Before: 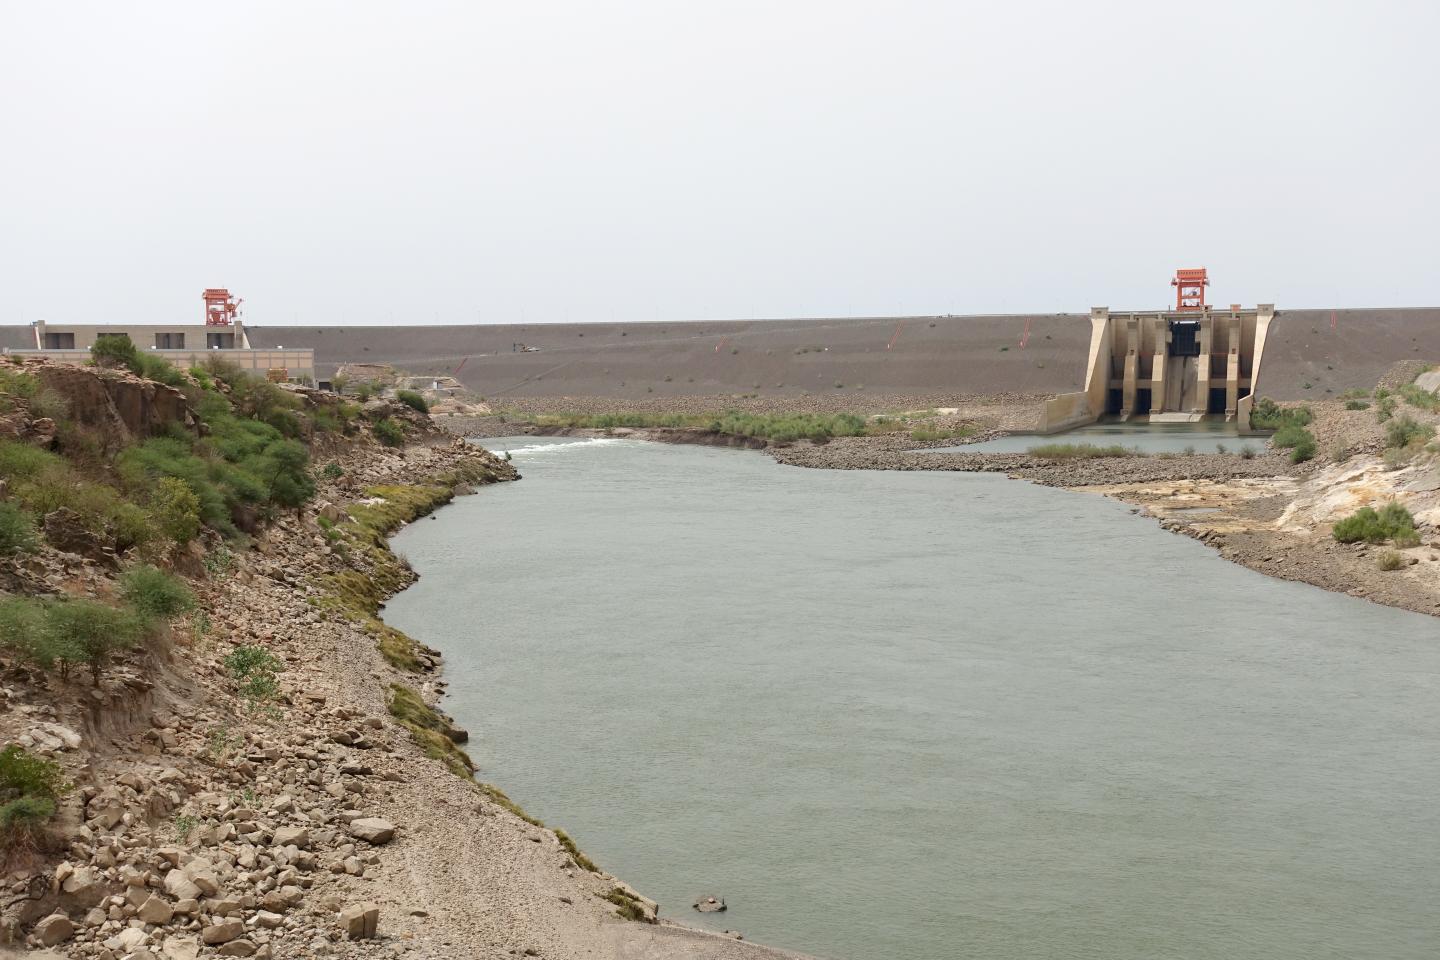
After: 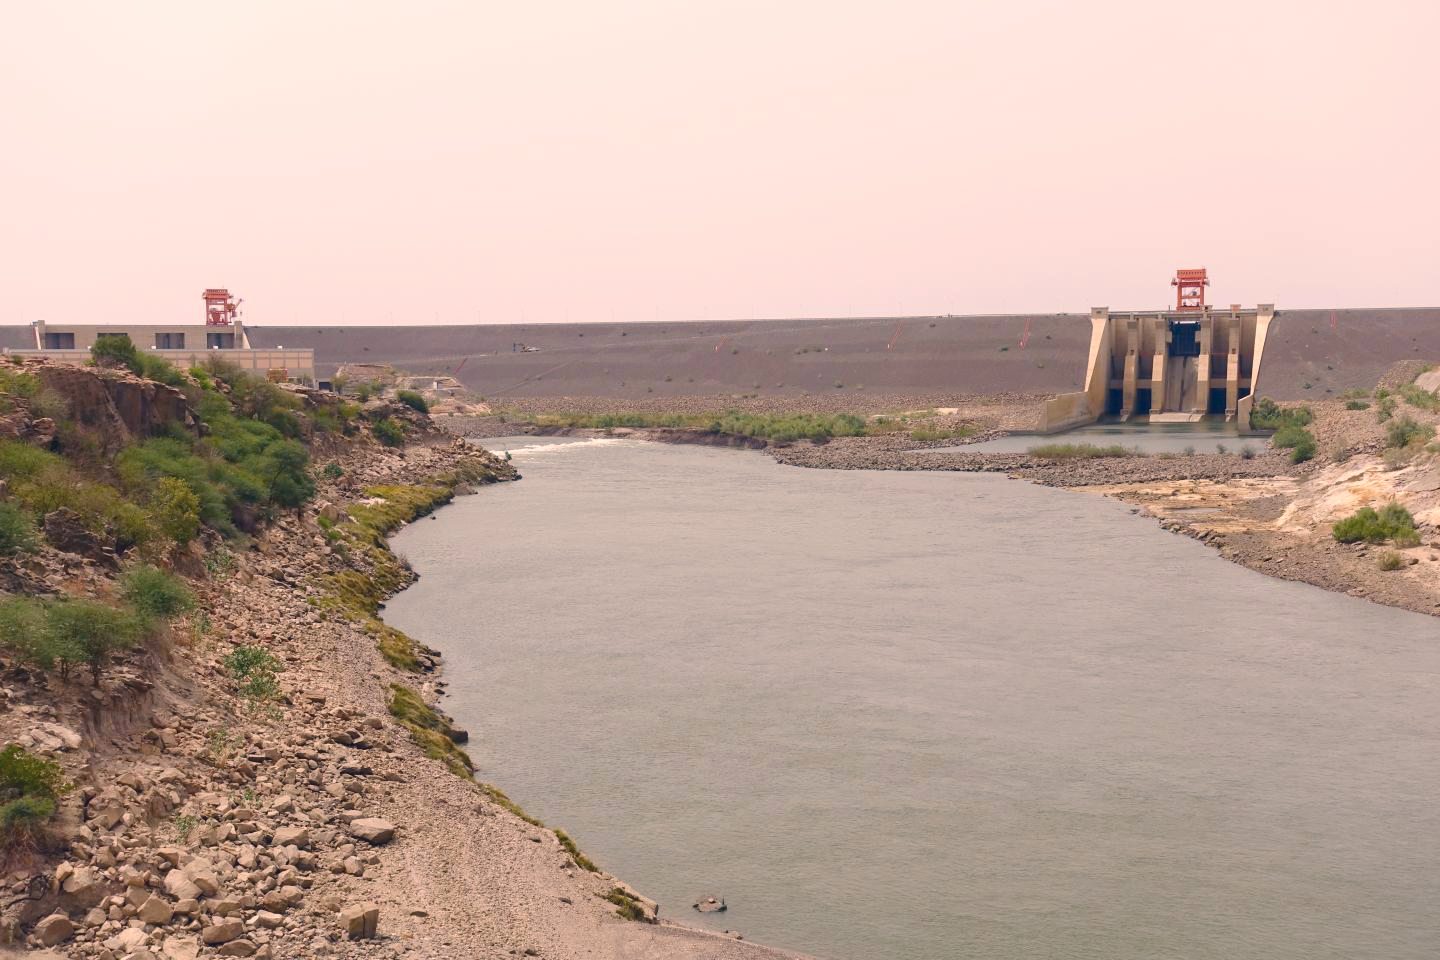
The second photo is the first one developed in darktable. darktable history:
color correction: highlights a* 14.46, highlights b* 5.85, shadows a* -5.53, shadows b* -15.24, saturation 0.85
color balance rgb: shadows lift › chroma 3%, shadows lift › hue 280.8°, power › hue 330°, highlights gain › chroma 3%, highlights gain › hue 75.6°, global offset › luminance 0.7%, perceptual saturation grading › global saturation 20%, perceptual saturation grading › highlights -25%, perceptual saturation grading › shadows 50%, global vibrance 20.33%
